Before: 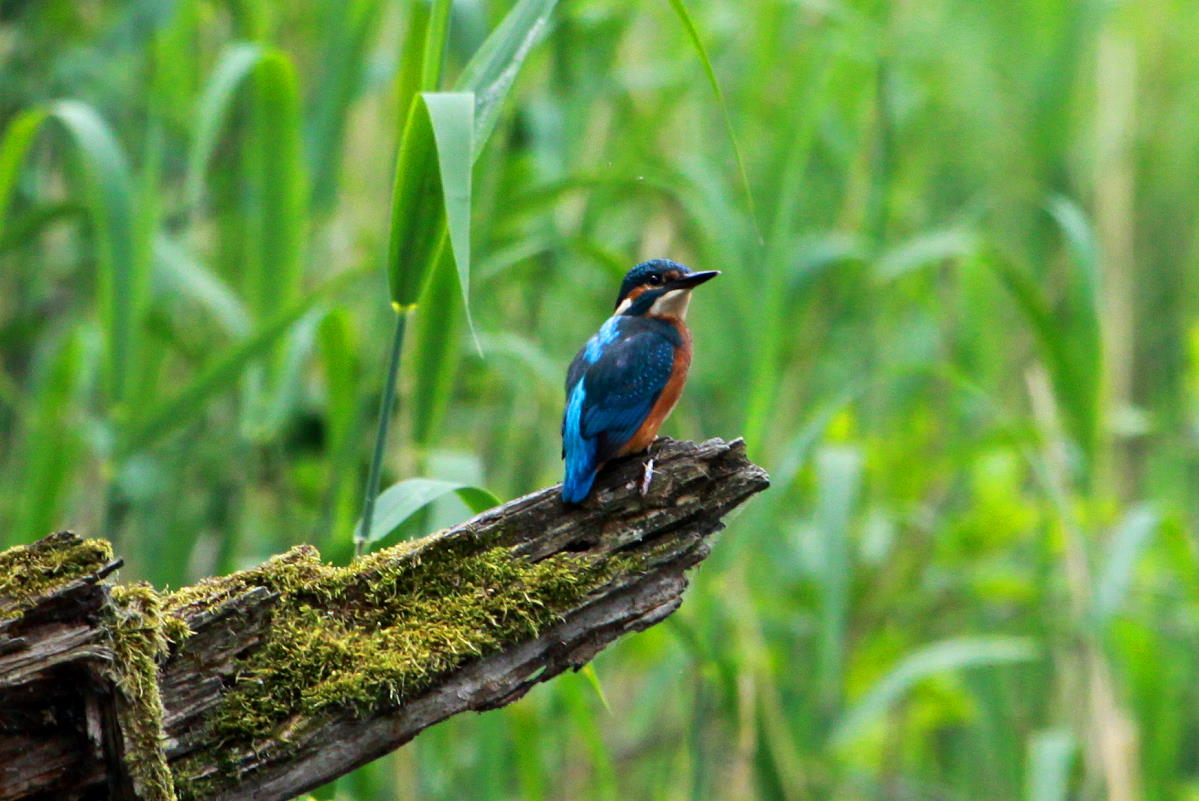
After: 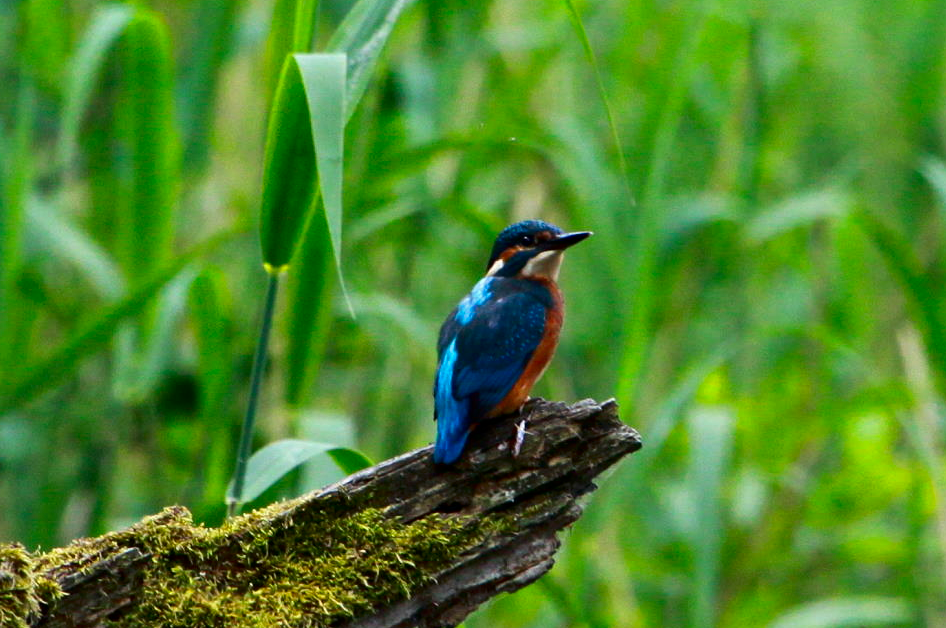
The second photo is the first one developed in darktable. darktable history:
contrast brightness saturation: contrast 0.069, brightness -0.147, saturation 0.107
crop and rotate: left 10.686%, top 4.991%, right 10.397%, bottom 16.498%
base curve: curves: ch0 [(0, 0) (0.297, 0.298) (1, 1)], preserve colors none
shadows and highlights: shadows 31.91, highlights -32.22, soften with gaussian
